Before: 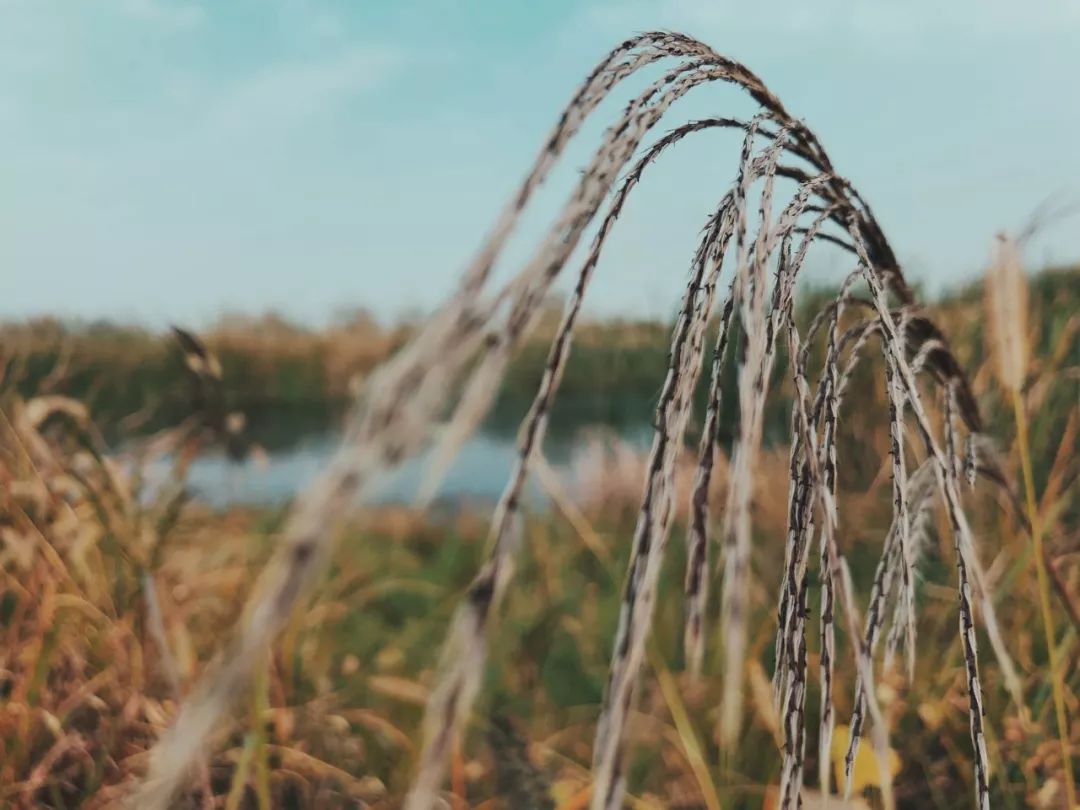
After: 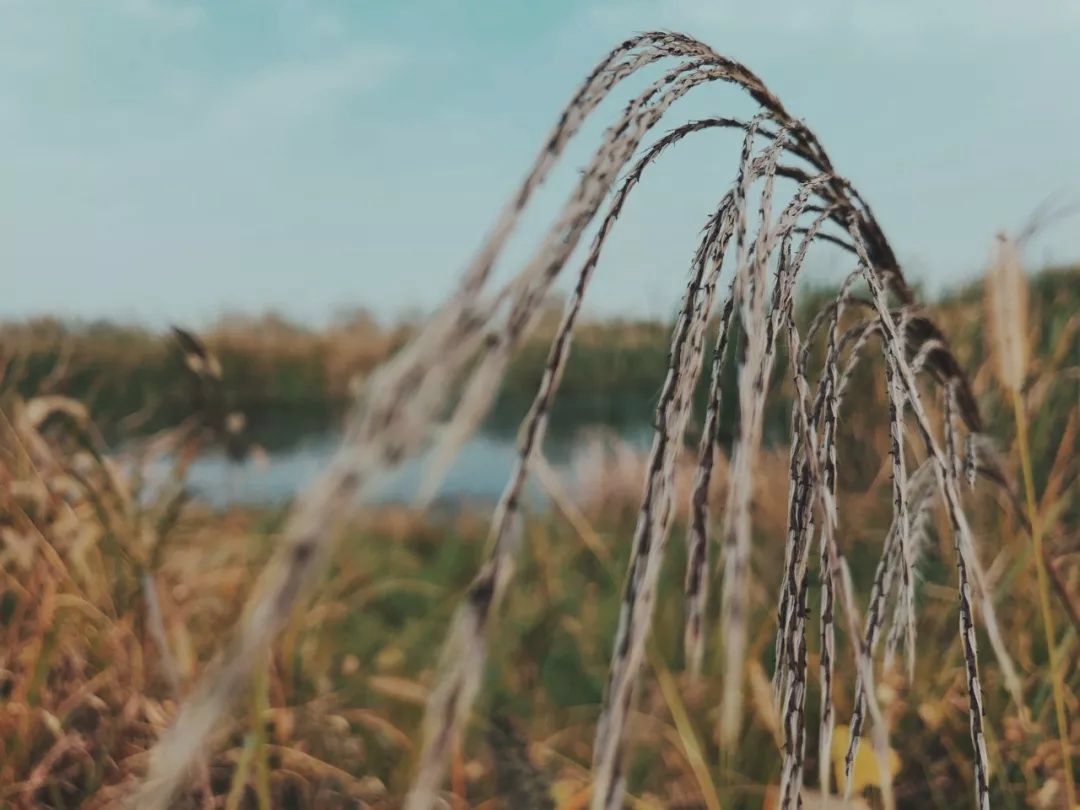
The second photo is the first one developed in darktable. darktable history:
contrast brightness saturation: contrast -0.081, brightness -0.031, saturation -0.107
